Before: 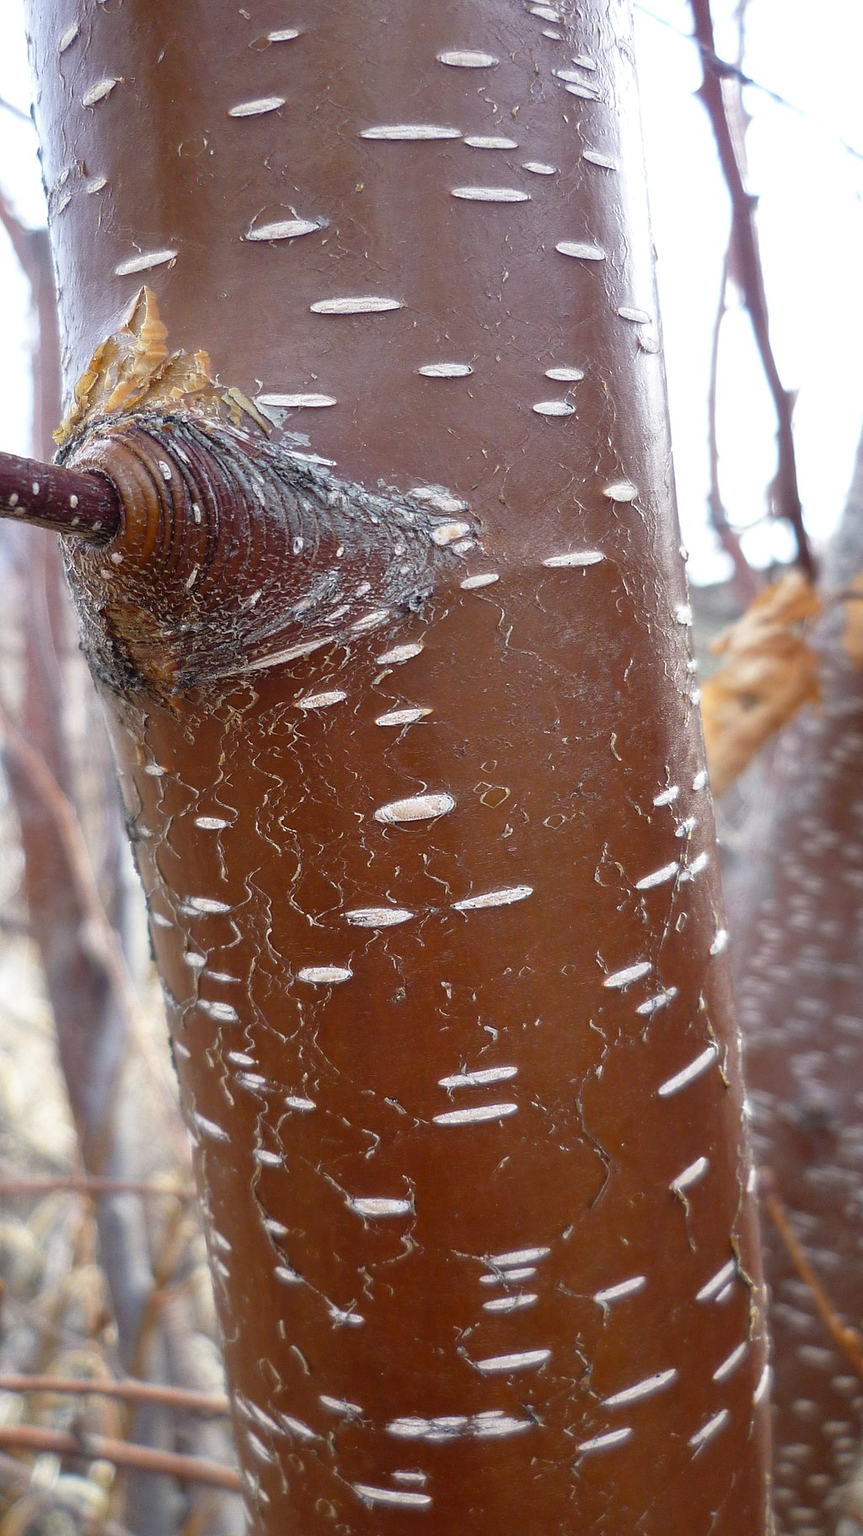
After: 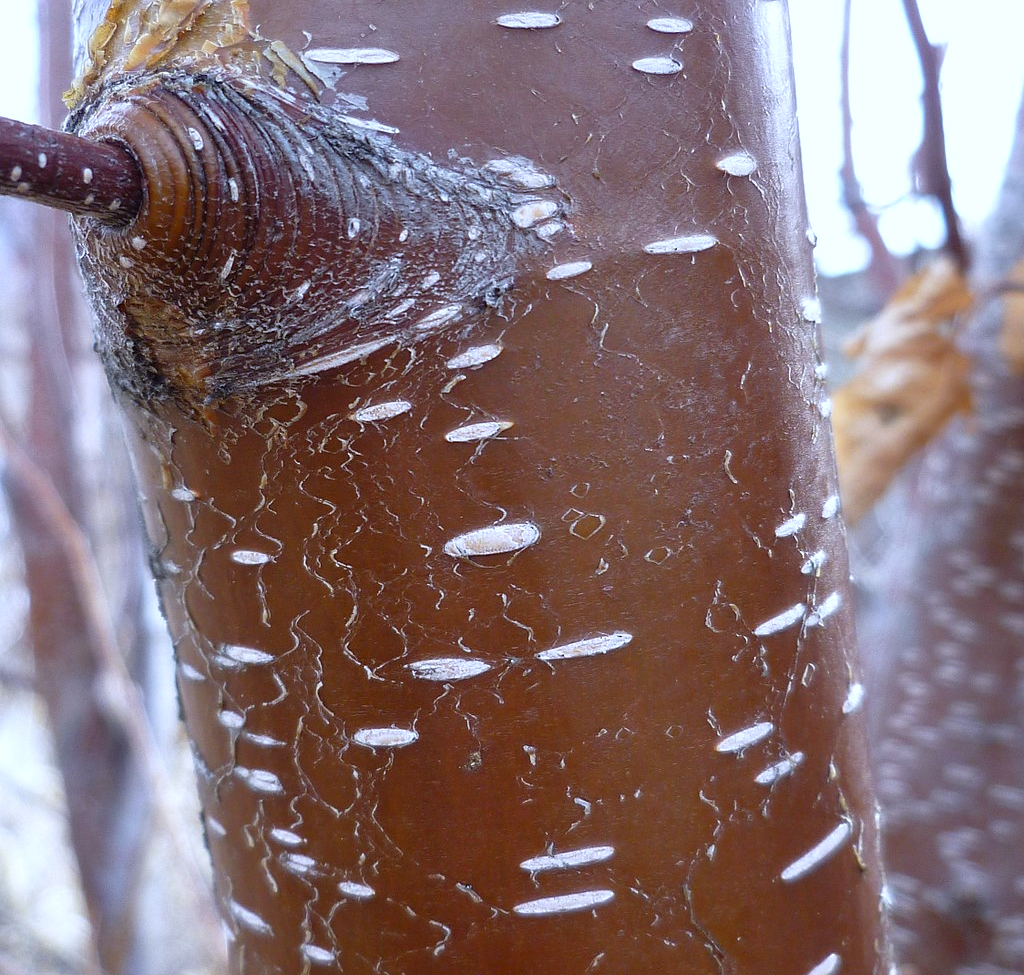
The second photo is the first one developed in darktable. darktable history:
exposure: exposure 0.02 EV
highlight reconstruction: method clip highlights, clipping threshold 0
white balance: red 0.948, green 1.02, blue 1.176
crop and rotate: top 23.043%, bottom 23.437%
